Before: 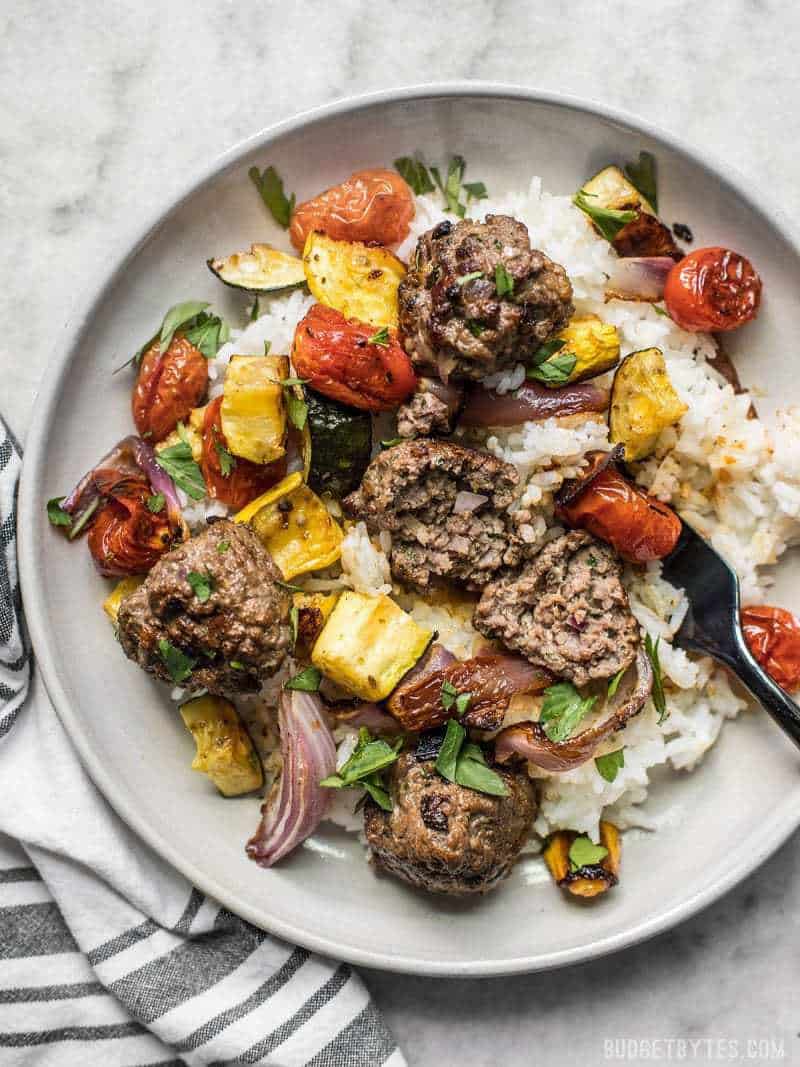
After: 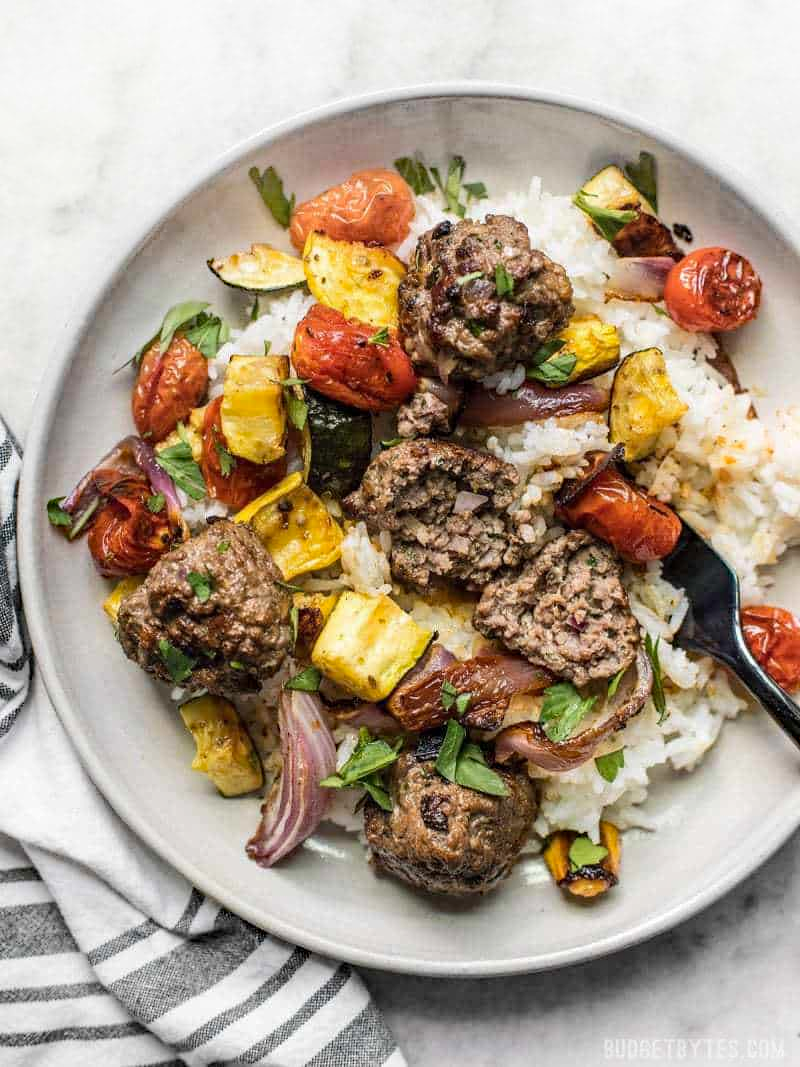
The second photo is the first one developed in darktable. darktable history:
haze removal: compatibility mode true, adaptive false
shadows and highlights: highlights 72.27, soften with gaussian
